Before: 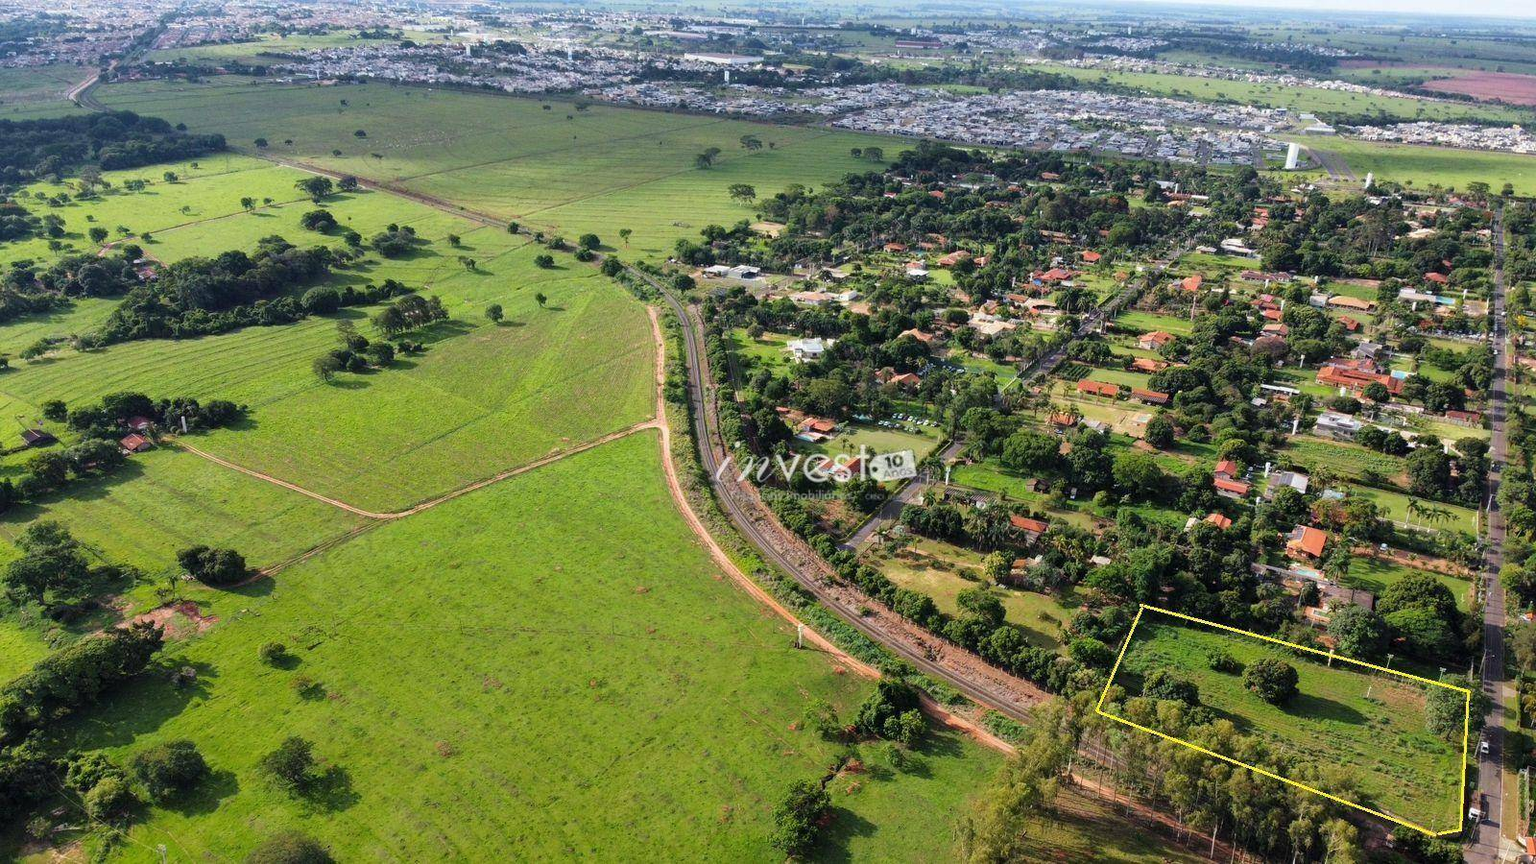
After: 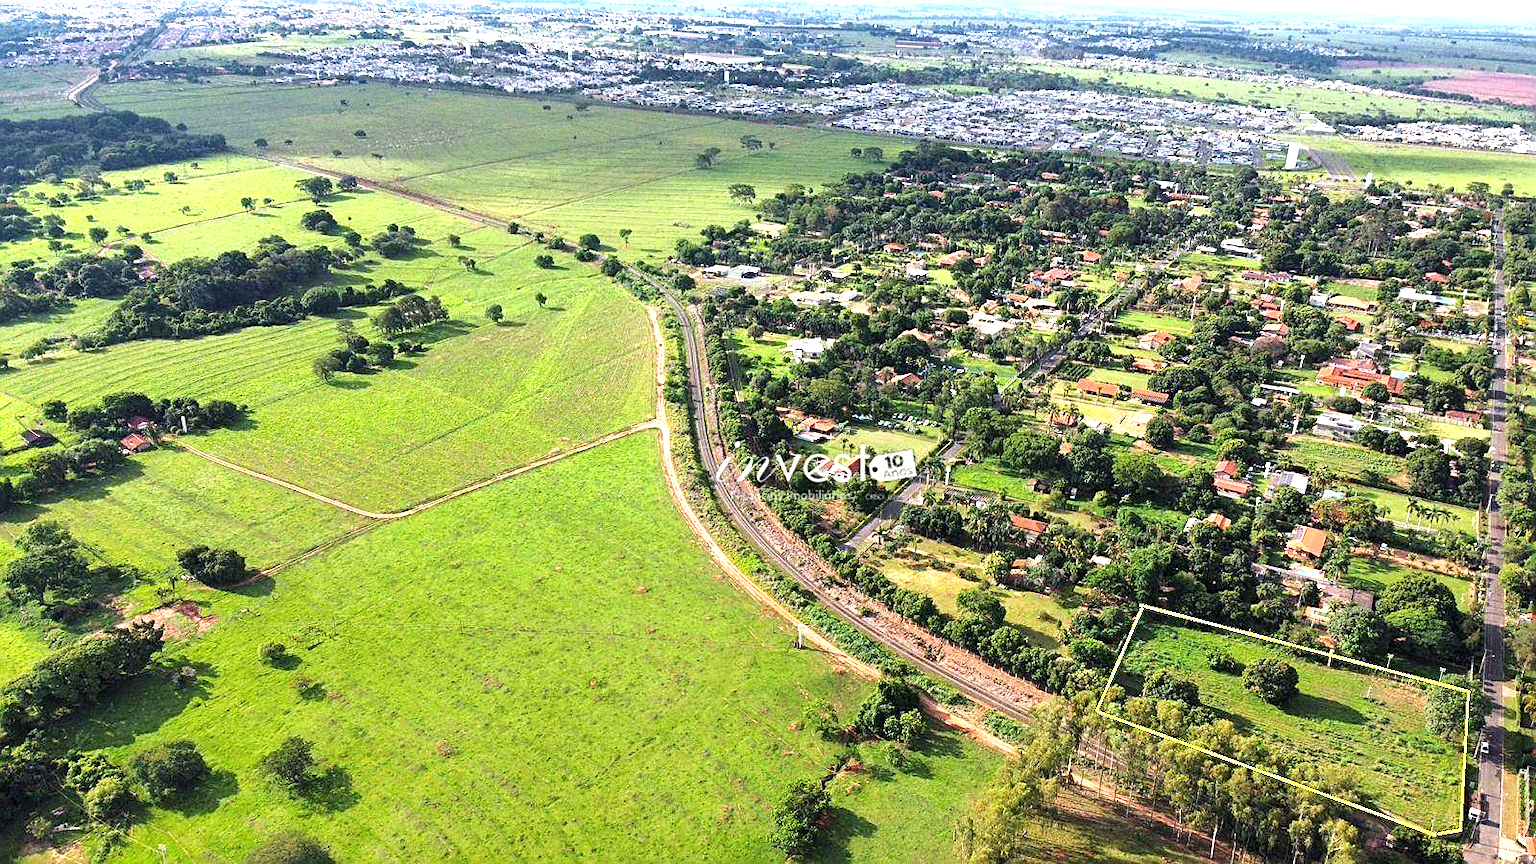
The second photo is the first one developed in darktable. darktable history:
sharpen: on, module defaults
grain: coarseness 0.09 ISO
exposure: exposure 1 EV, compensate highlight preservation false
